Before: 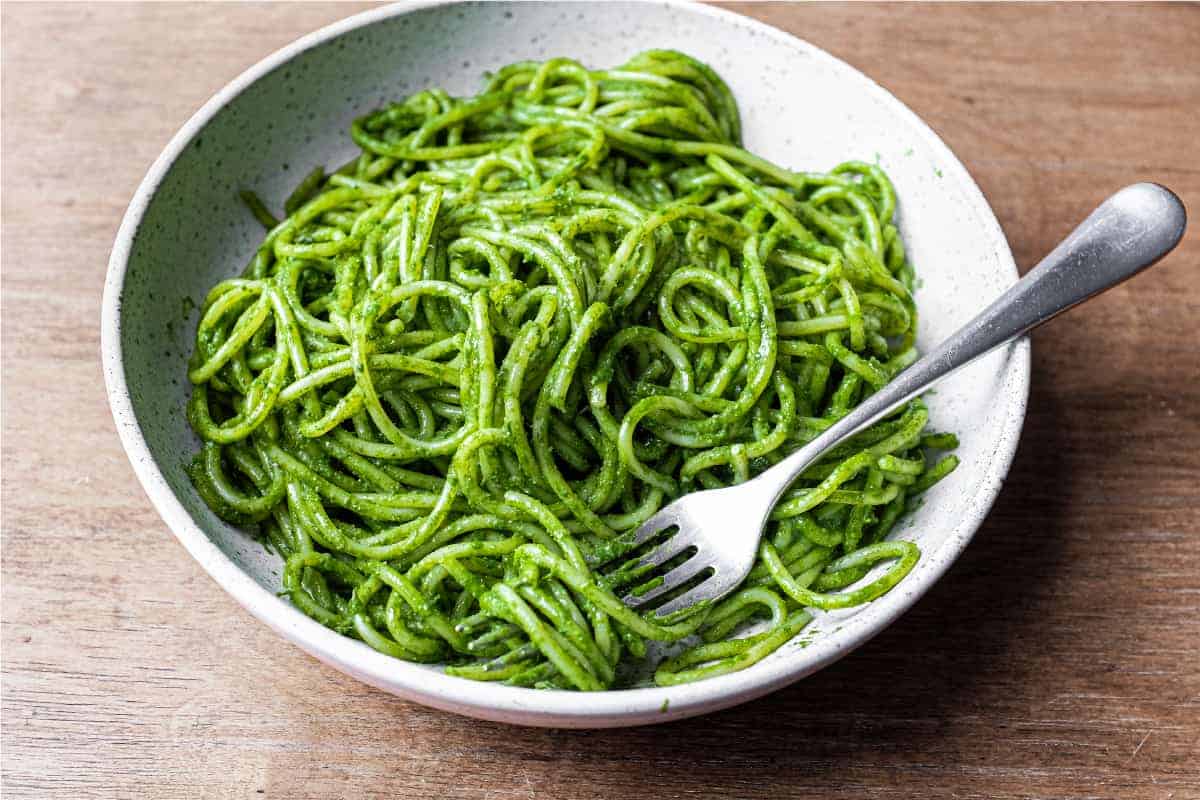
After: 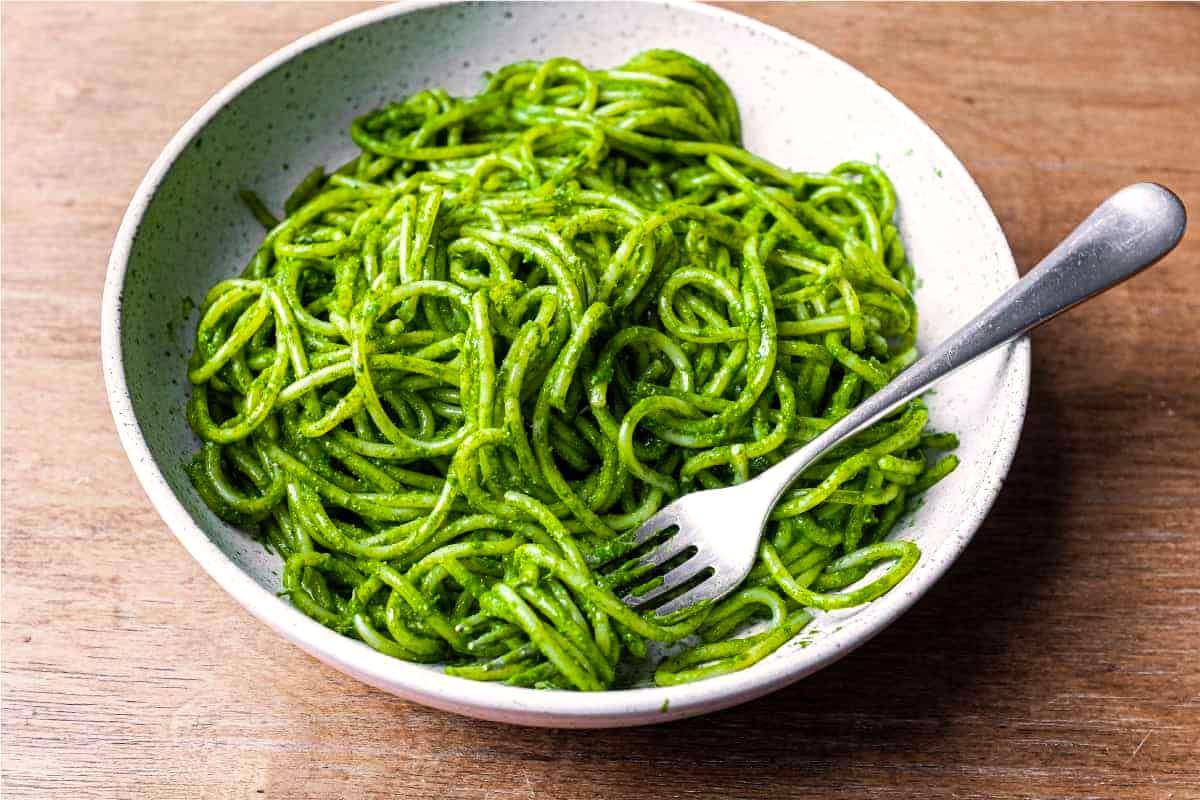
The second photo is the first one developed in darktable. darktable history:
color balance rgb: shadows lift › luminance -9.736%, power › hue 314.32°, highlights gain › luminance 6.883%, highlights gain › chroma 0.914%, highlights gain › hue 47.96°, perceptual saturation grading › global saturation 29.734%, global vibrance 15.093%
